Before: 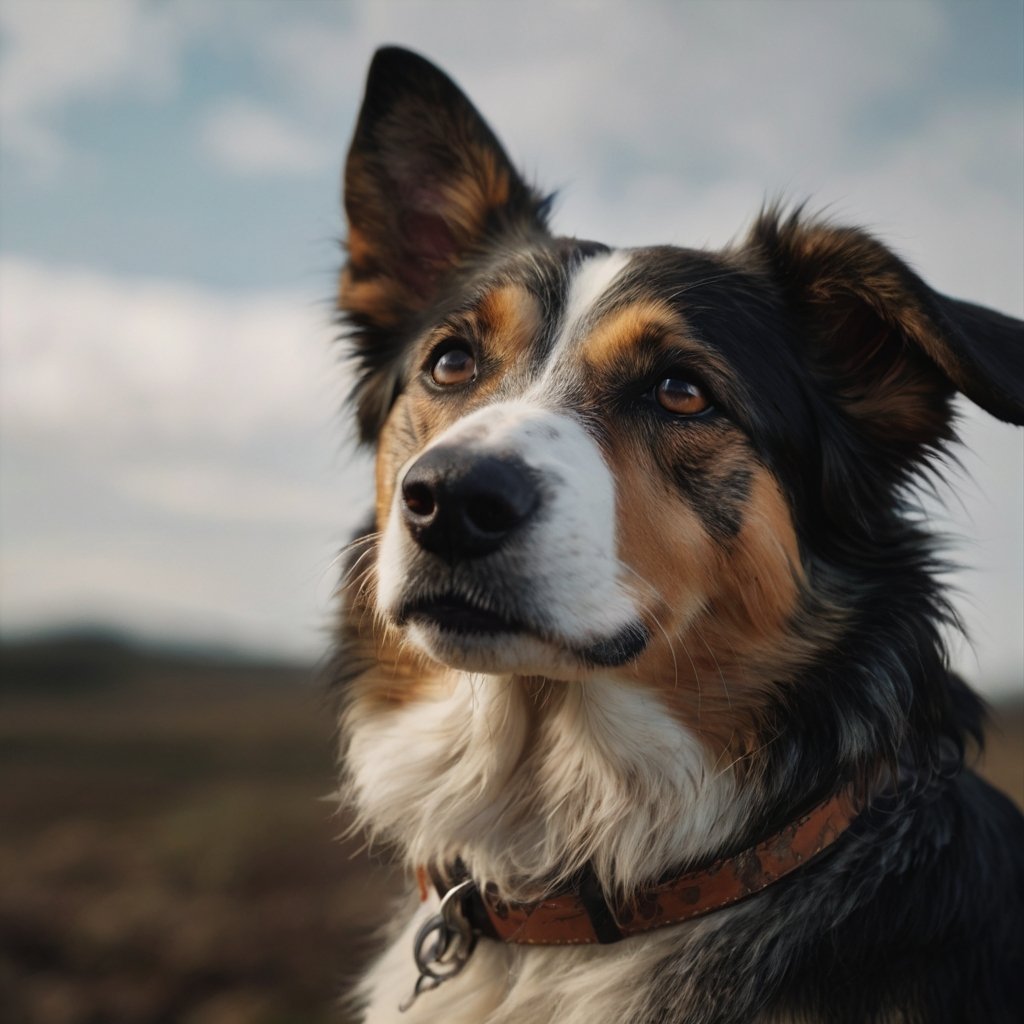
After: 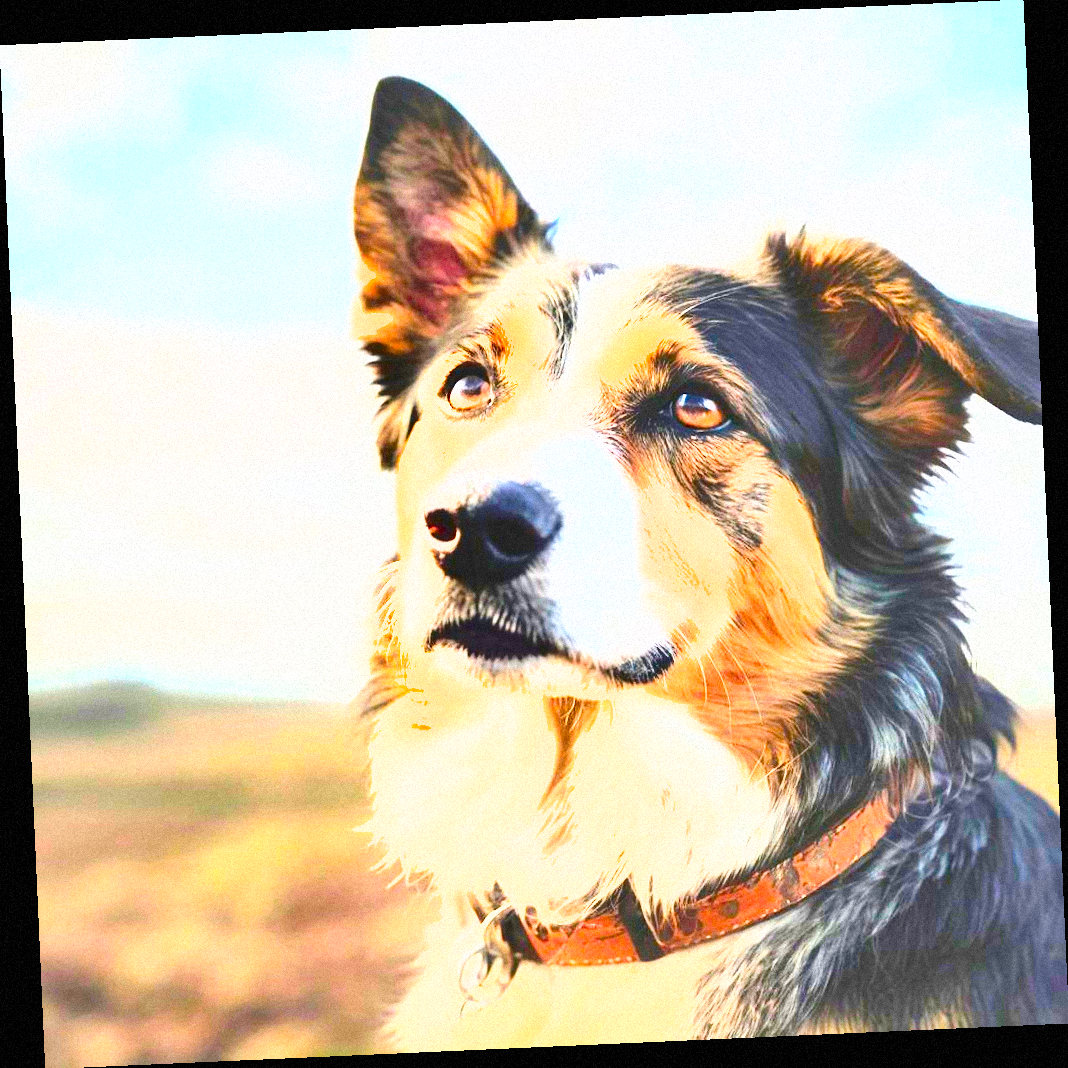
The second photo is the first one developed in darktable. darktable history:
rotate and perspective: rotation -2.56°, automatic cropping off
base curve: curves: ch0 [(0, 0) (0.666, 0.806) (1, 1)]
grain: mid-tones bias 0%
color balance rgb: linear chroma grading › shadows -2.2%, linear chroma grading › highlights -15%, linear chroma grading › global chroma -10%, linear chroma grading › mid-tones -10%, perceptual saturation grading › global saturation 45%, perceptual saturation grading › highlights -50%, perceptual saturation grading › shadows 30%, perceptual brilliance grading › global brilliance 18%, global vibrance 45%
exposure: exposure 3 EV, compensate highlight preservation false
shadows and highlights: low approximation 0.01, soften with gaussian
contrast brightness saturation: contrast 0.2, brightness 0.16, saturation 0.22
